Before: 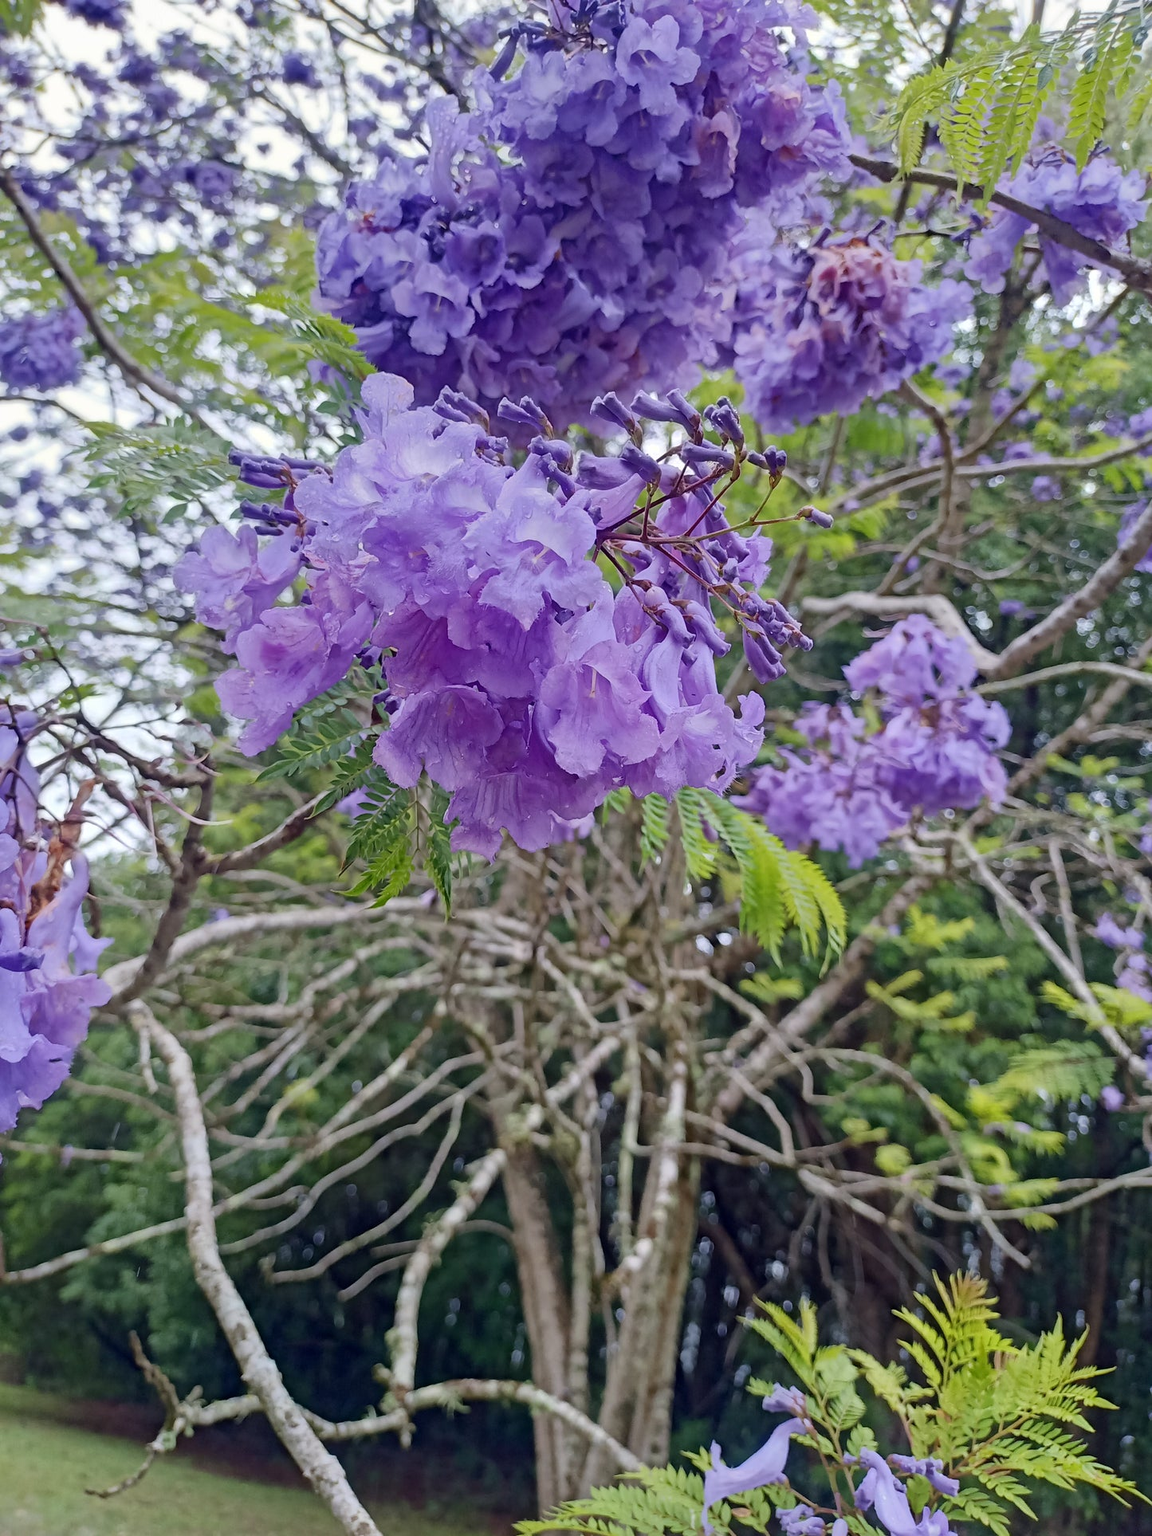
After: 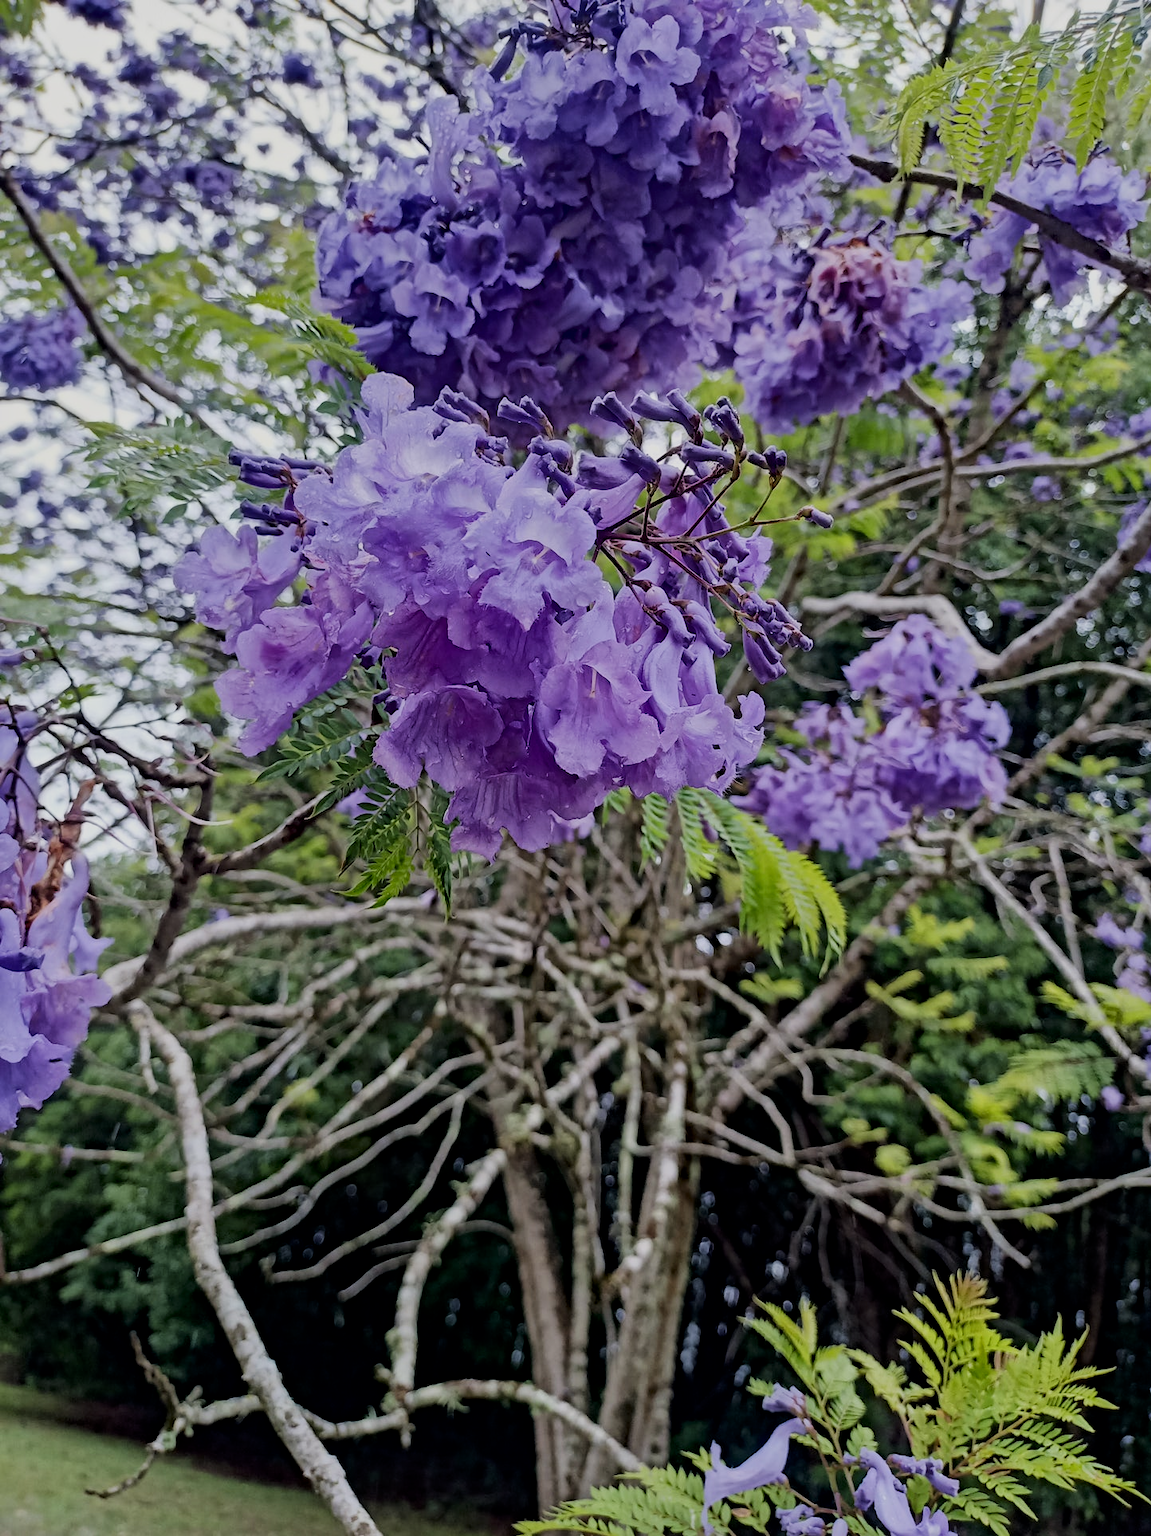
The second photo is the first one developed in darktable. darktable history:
contrast brightness saturation: brightness -0.09
local contrast: mode bilateral grid, contrast 28, coarseness 16, detail 115%, midtone range 0.2
exposure: exposure -0.05 EV
filmic rgb: black relative exposure -5 EV, hardness 2.88, contrast 1.2, highlights saturation mix -30%
